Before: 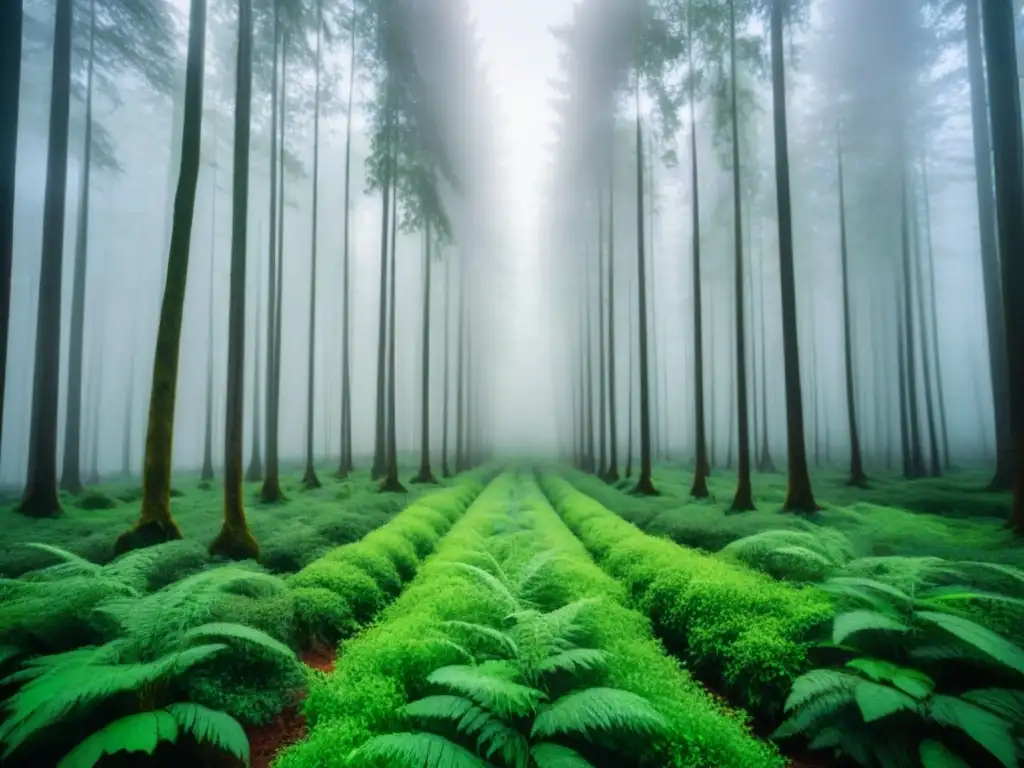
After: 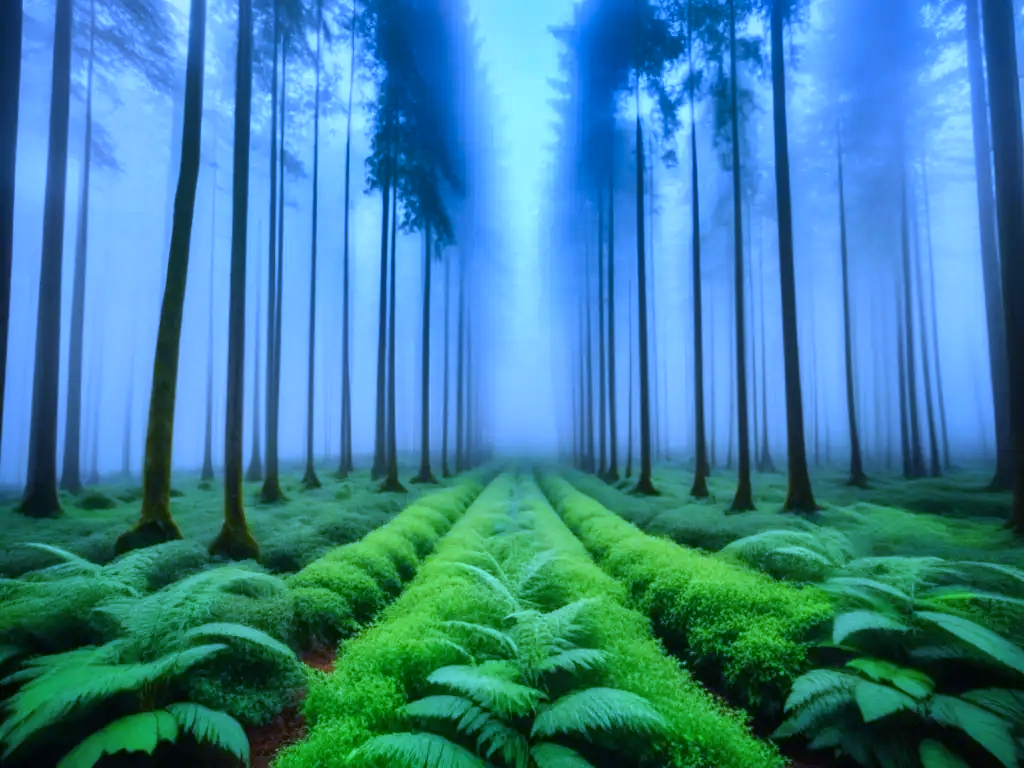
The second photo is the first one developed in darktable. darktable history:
shadows and highlights: shadows 19.13, highlights -83.41, soften with gaussian
white balance: red 0.766, blue 1.537
